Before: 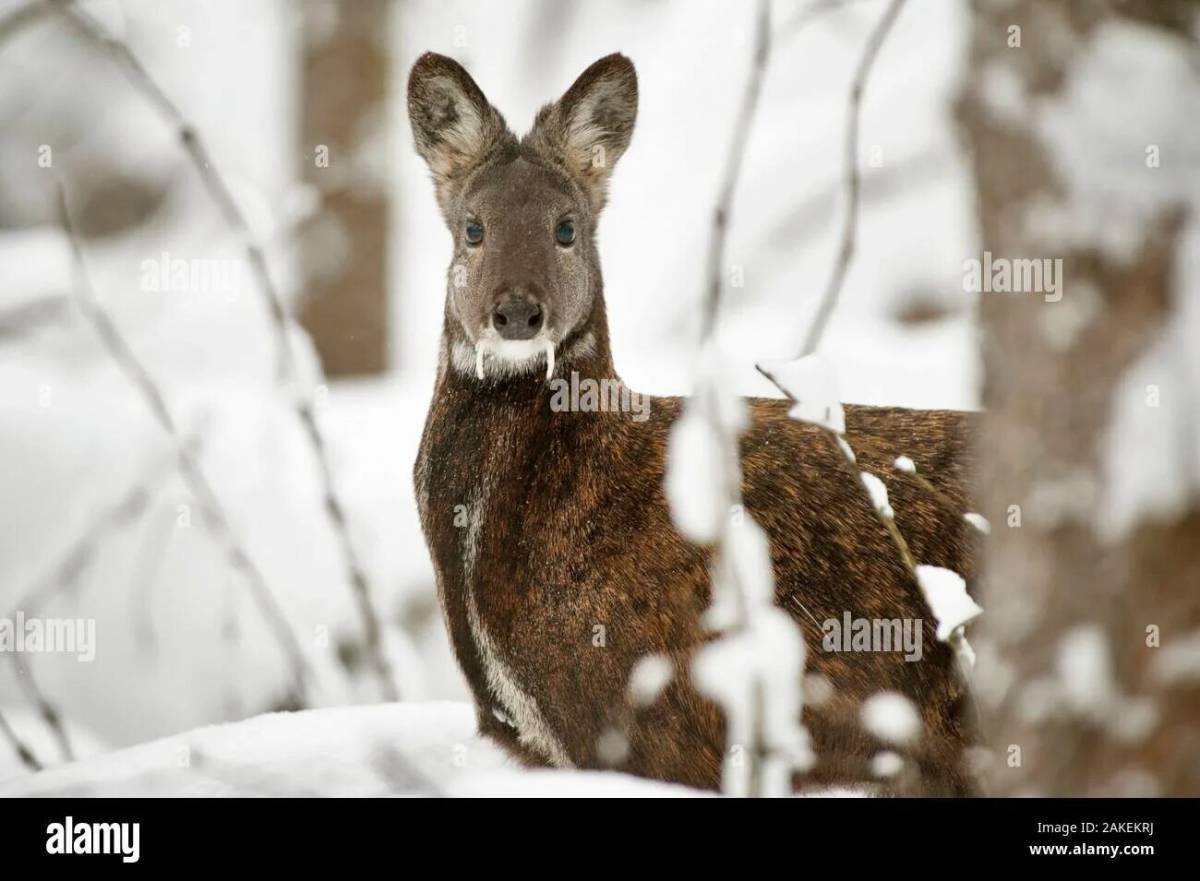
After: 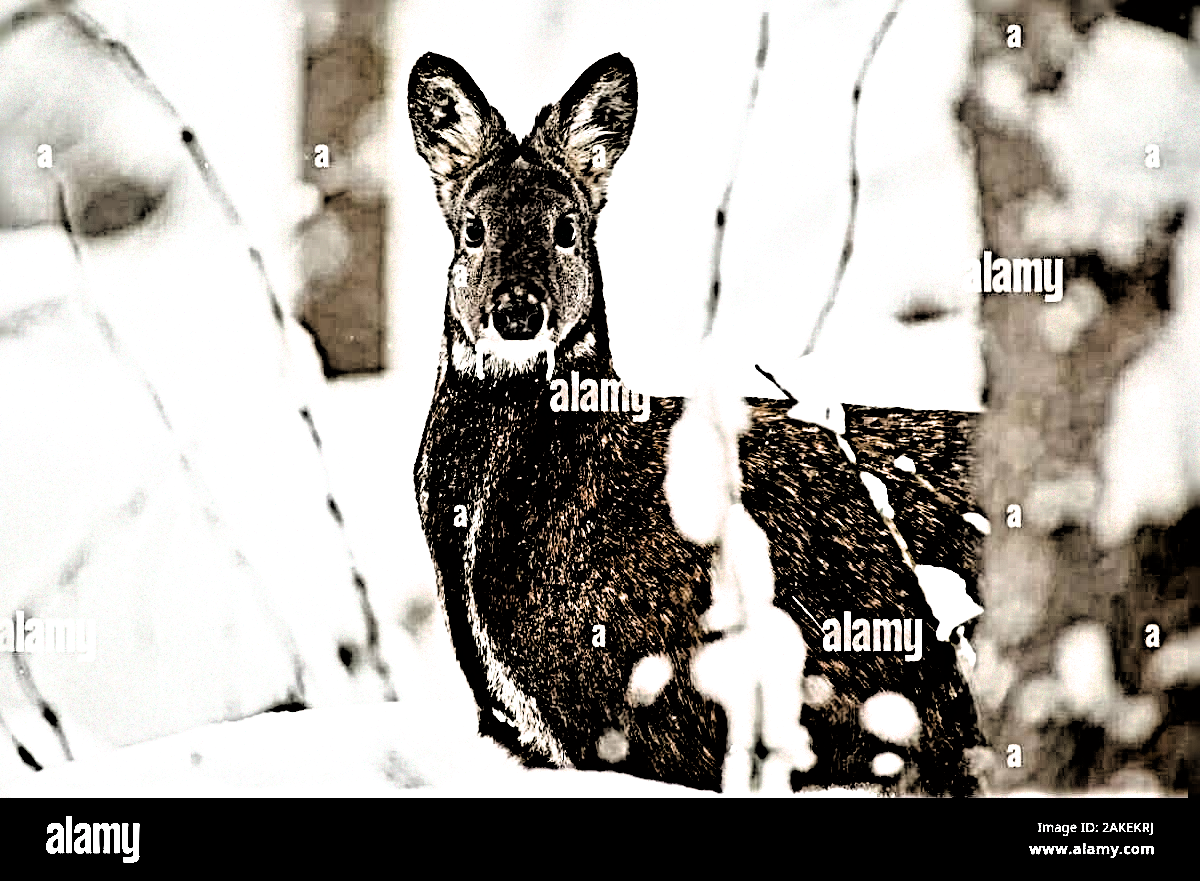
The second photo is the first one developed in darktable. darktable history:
sharpen: radius 6.3, amount 1.8, threshold 0
filmic rgb: black relative exposure -1 EV, white relative exposure 2.05 EV, hardness 1.52, contrast 2.25, enable highlight reconstruction true
